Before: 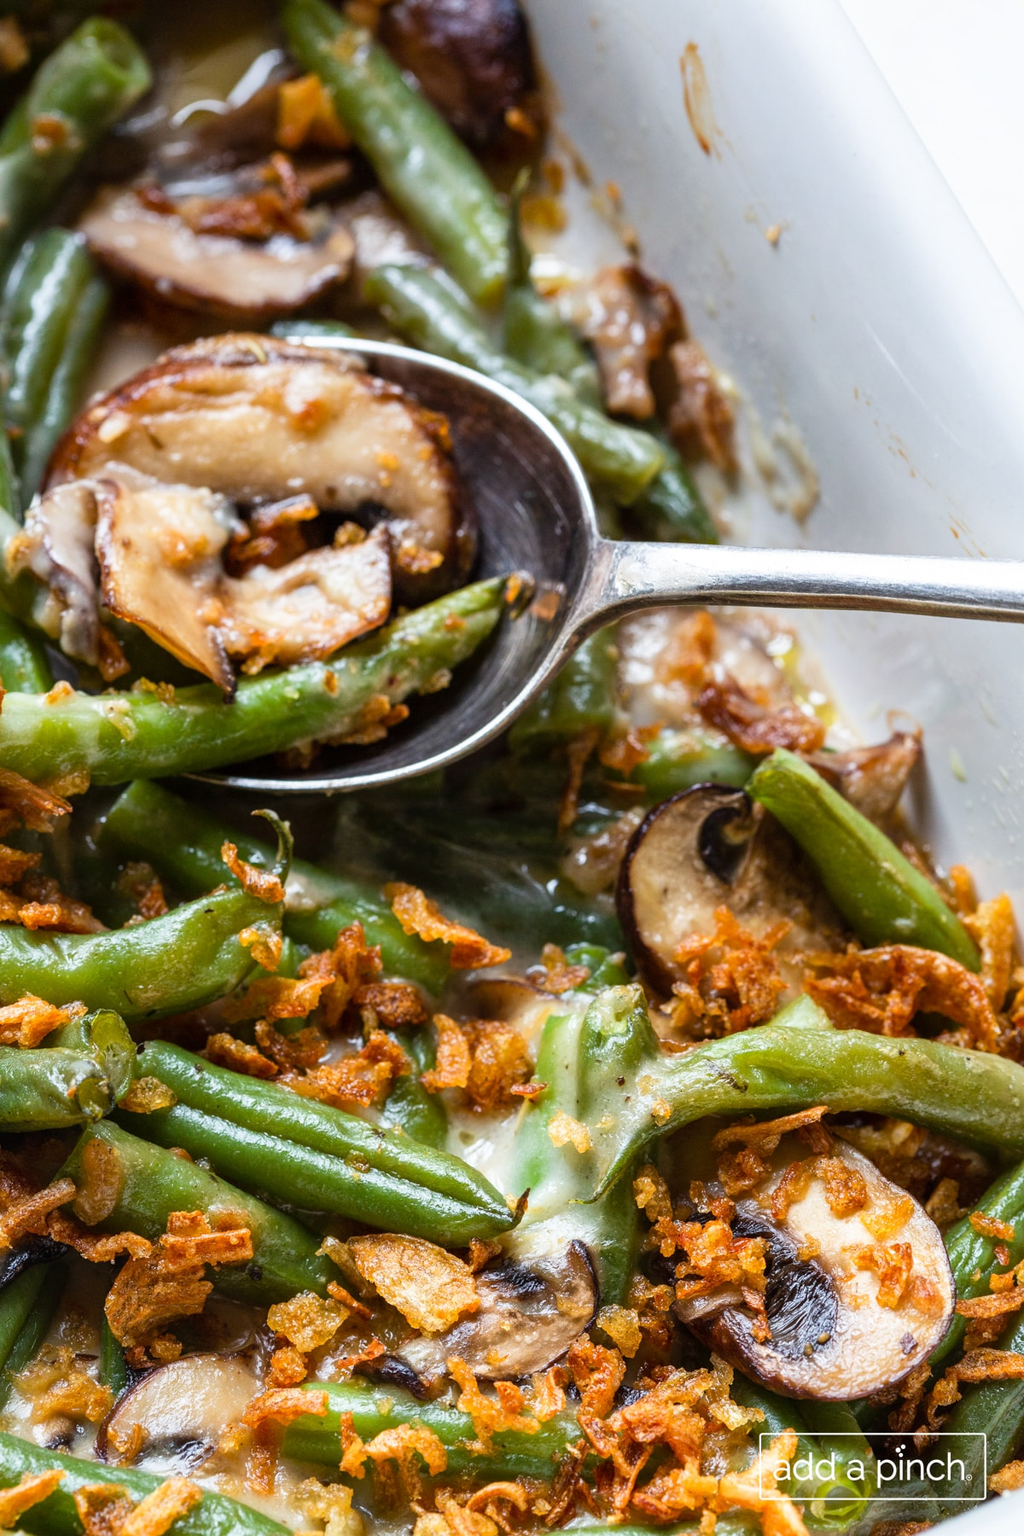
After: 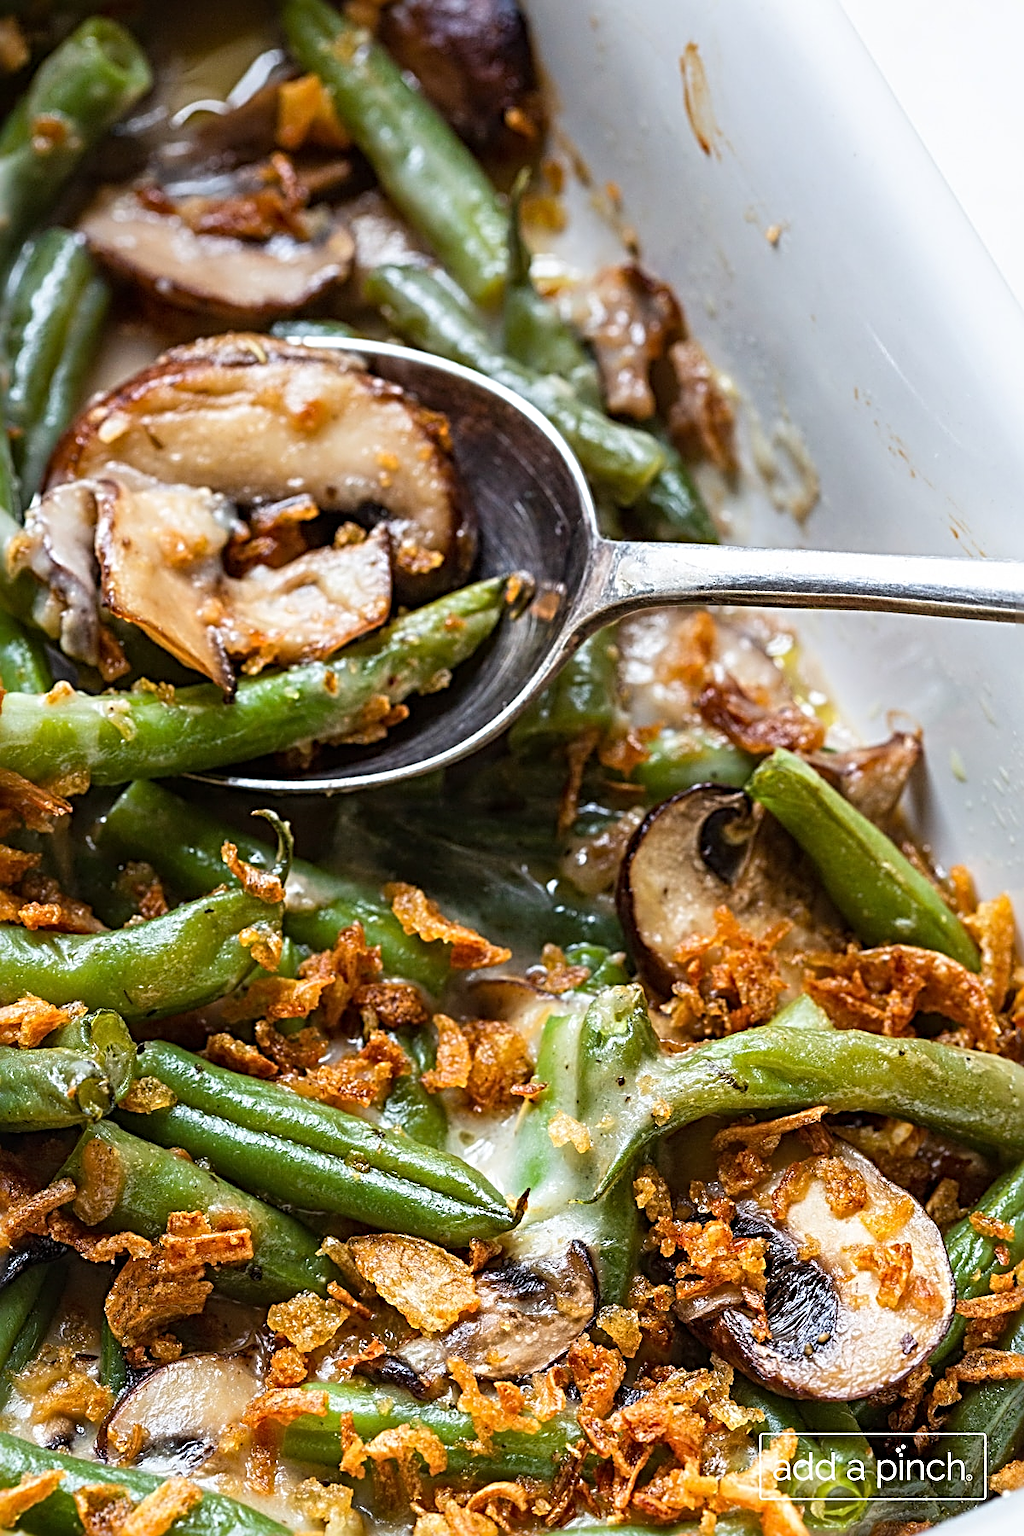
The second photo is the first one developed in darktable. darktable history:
sharpen: radius 3.689, amount 0.919
shadows and highlights: radius 331.97, shadows 53.91, highlights -98.75, compress 94.43%, highlights color adjustment 0.248%, soften with gaussian
